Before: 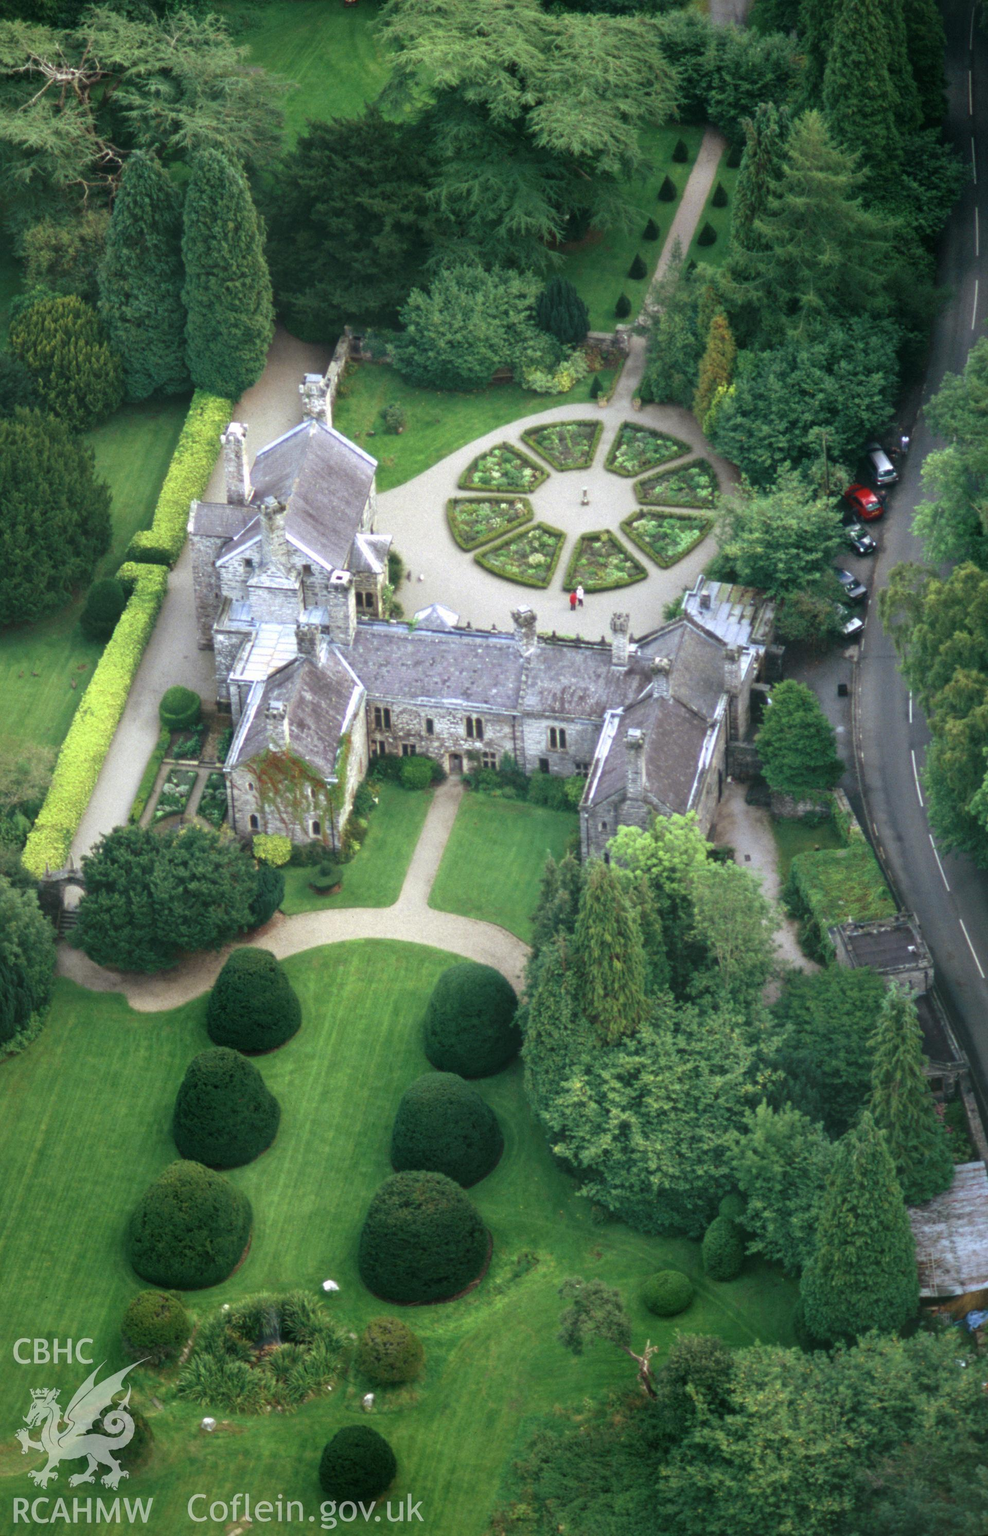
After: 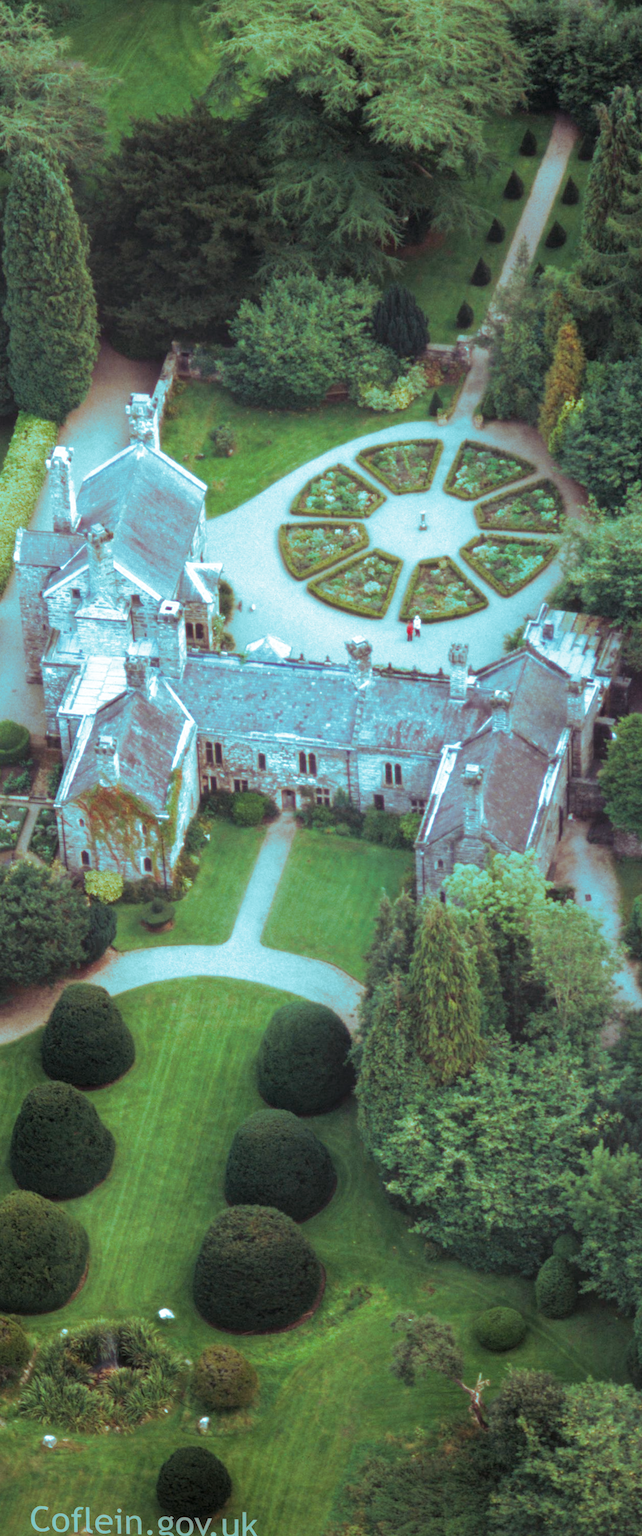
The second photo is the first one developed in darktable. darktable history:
crop and rotate: left 15.055%, right 18.278%
split-toning: shadows › hue 327.6°, highlights › hue 198°, highlights › saturation 0.55, balance -21.25, compress 0%
velvia: strength 10%
color balance rgb: perceptual saturation grading › global saturation 20%, perceptual saturation grading › highlights -25%, perceptual saturation grading › shadows 25%
rotate and perspective: rotation 0.074°, lens shift (vertical) 0.096, lens shift (horizontal) -0.041, crop left 0.043, crop right 0.952, crop top 0.024, crop bottom 0.979
contrast brightness saturation: contrast 0.05, brightness 0.06, saturation 0.01
